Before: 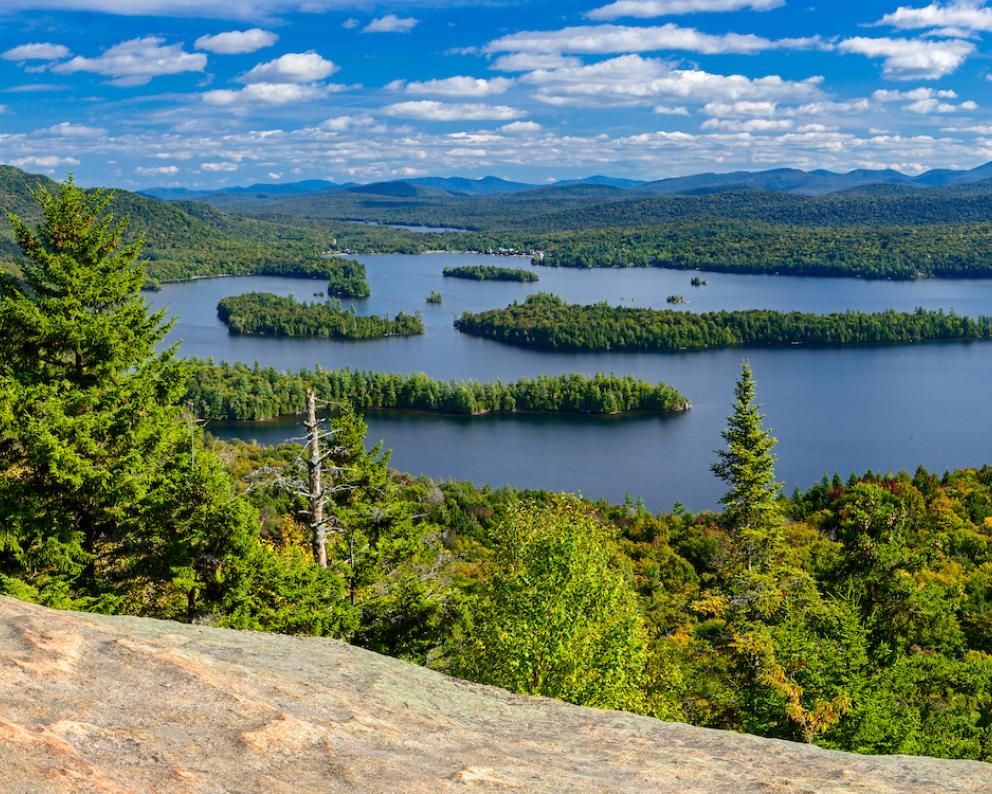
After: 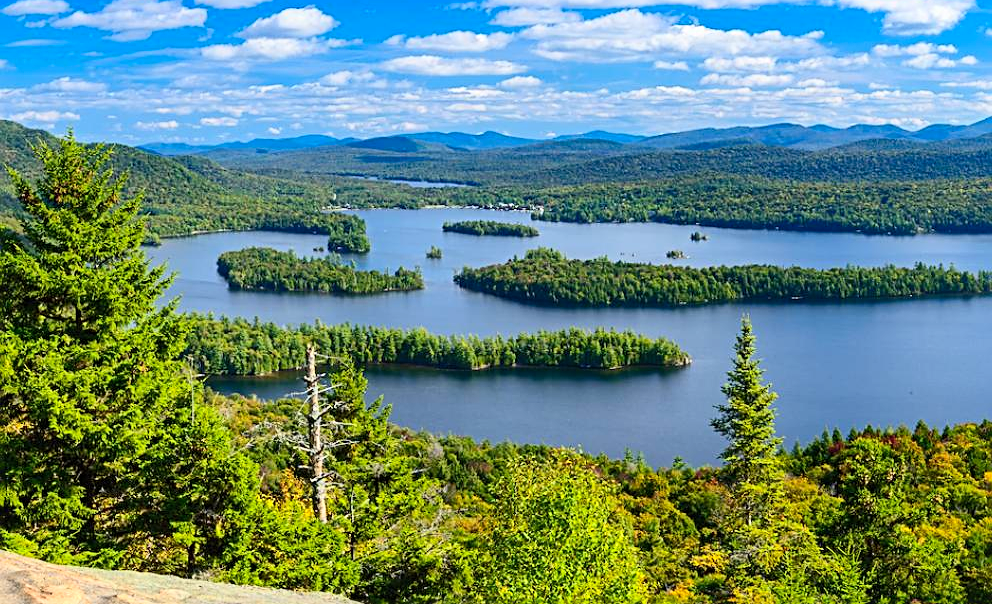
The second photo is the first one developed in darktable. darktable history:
contrast brightness saturation: contrast 0.196, brightness 0.16, saturation 0.224
crop: top 5.675%, bottom 18.198%
sharpen: on, module defaults
